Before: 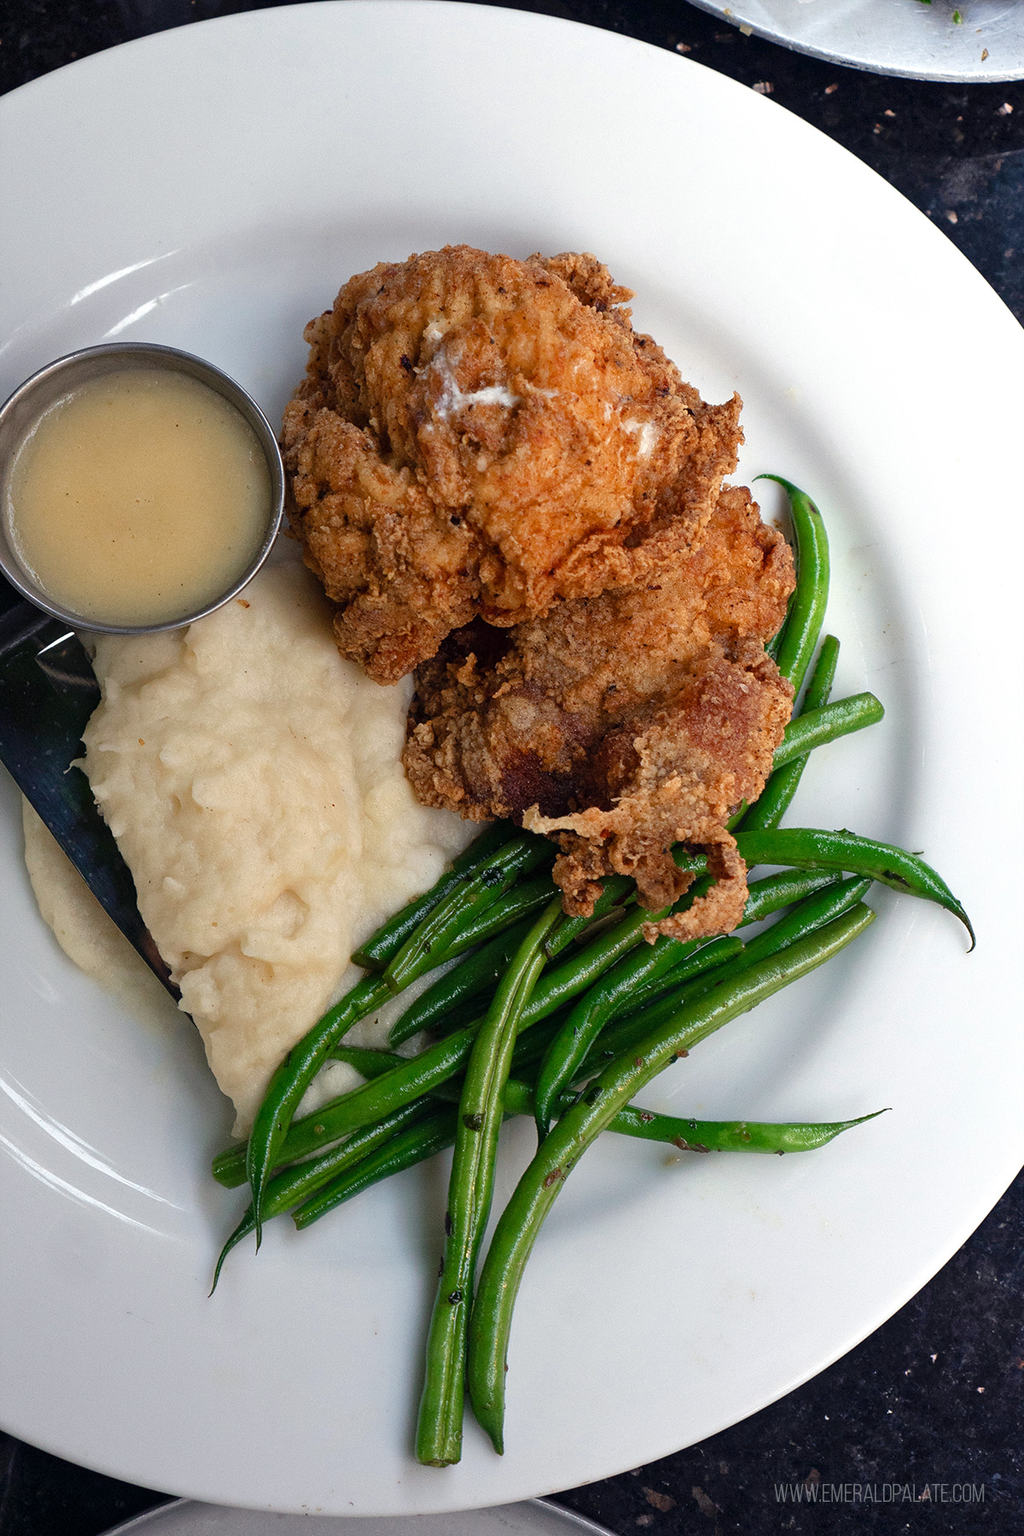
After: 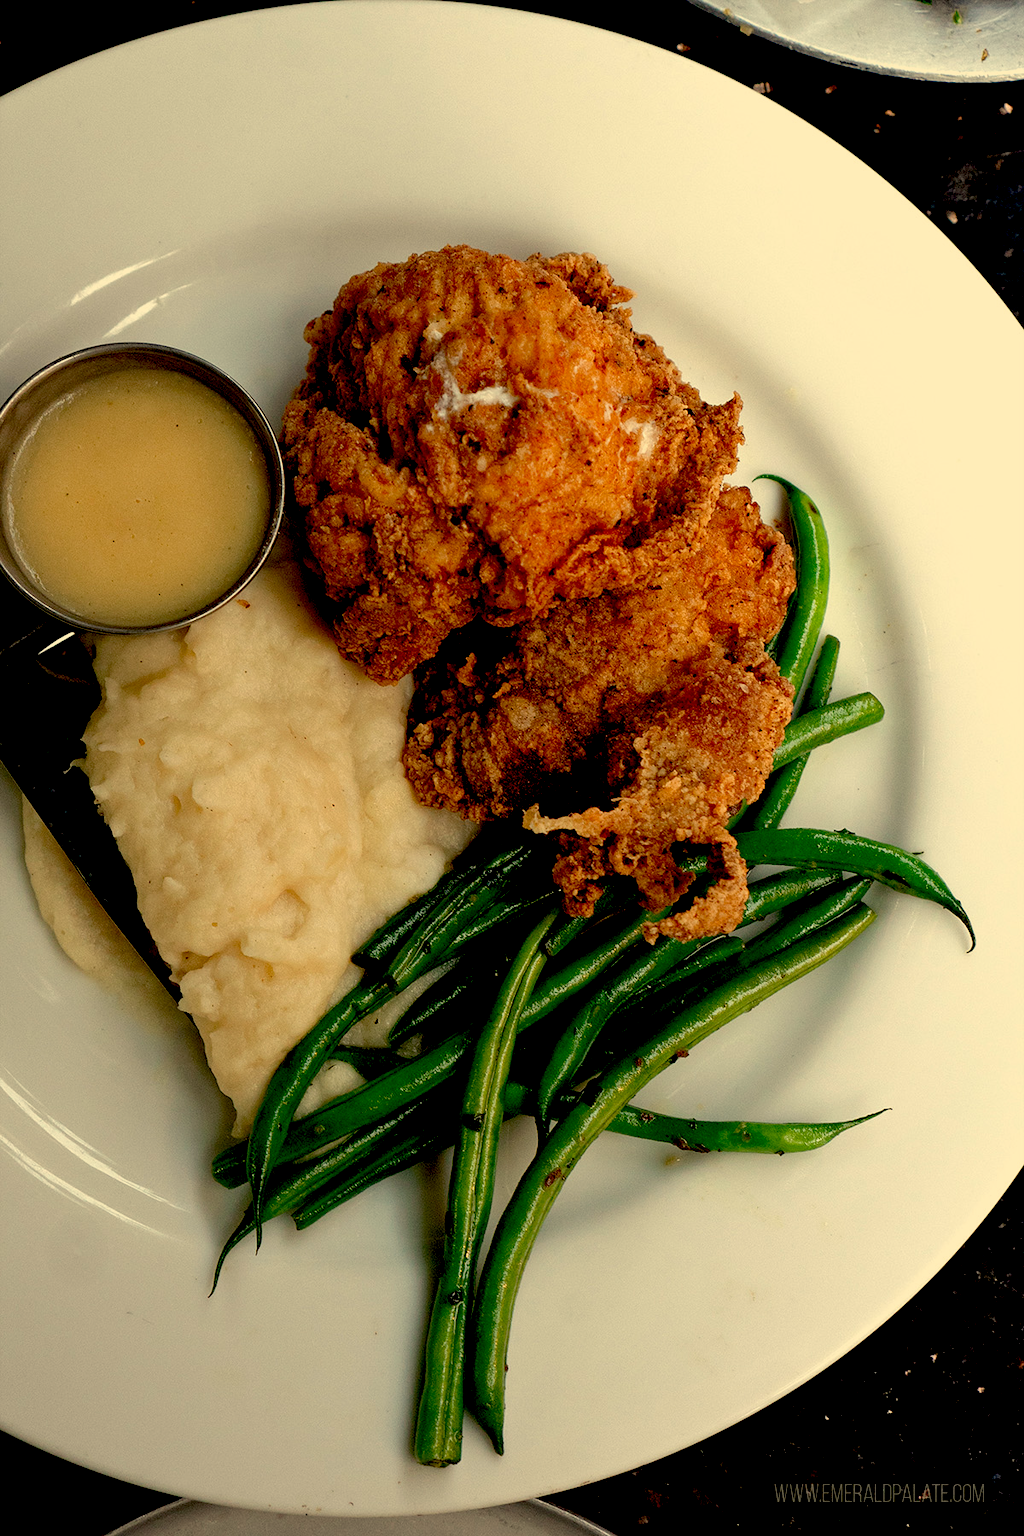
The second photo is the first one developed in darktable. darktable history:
white balance: red 1.08, blue 0.791
exposure: black level correction 0.046, exposure -0.228 EV, compensate highlight preservation false
